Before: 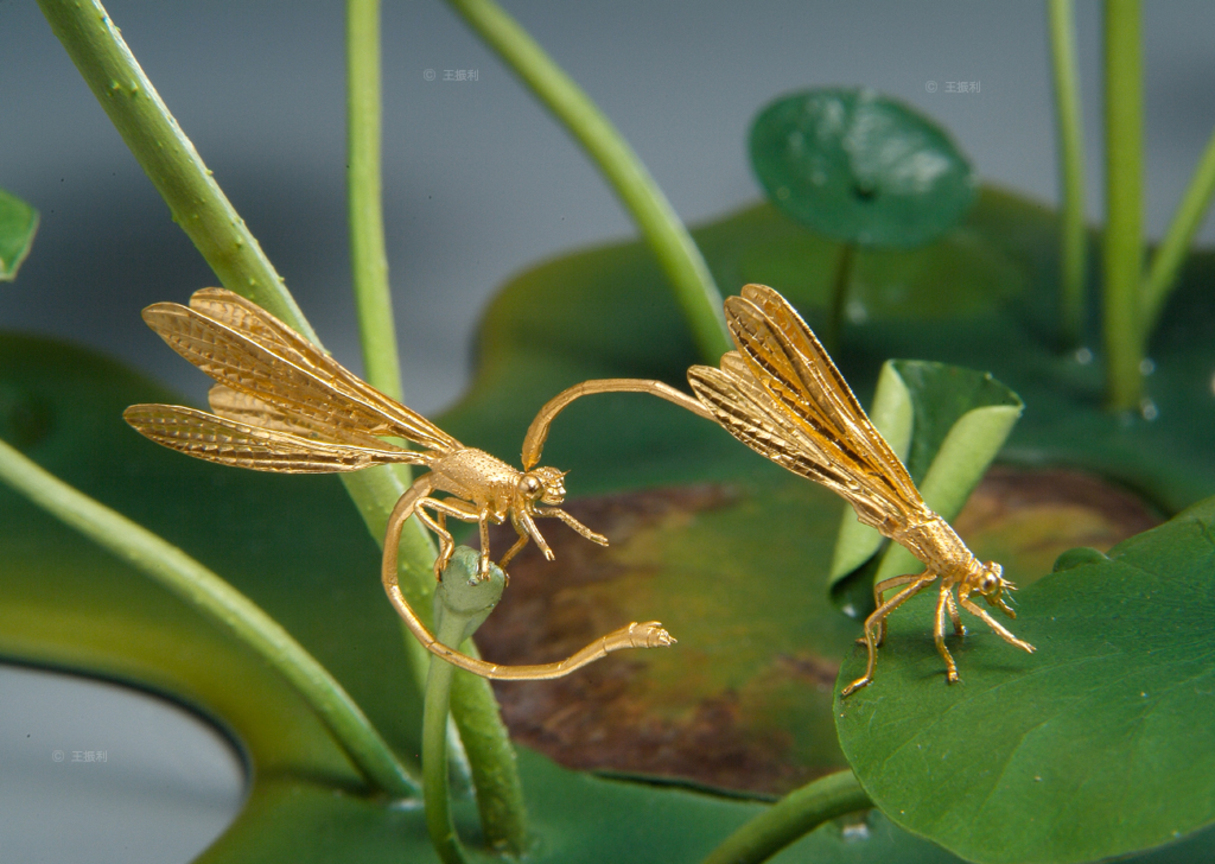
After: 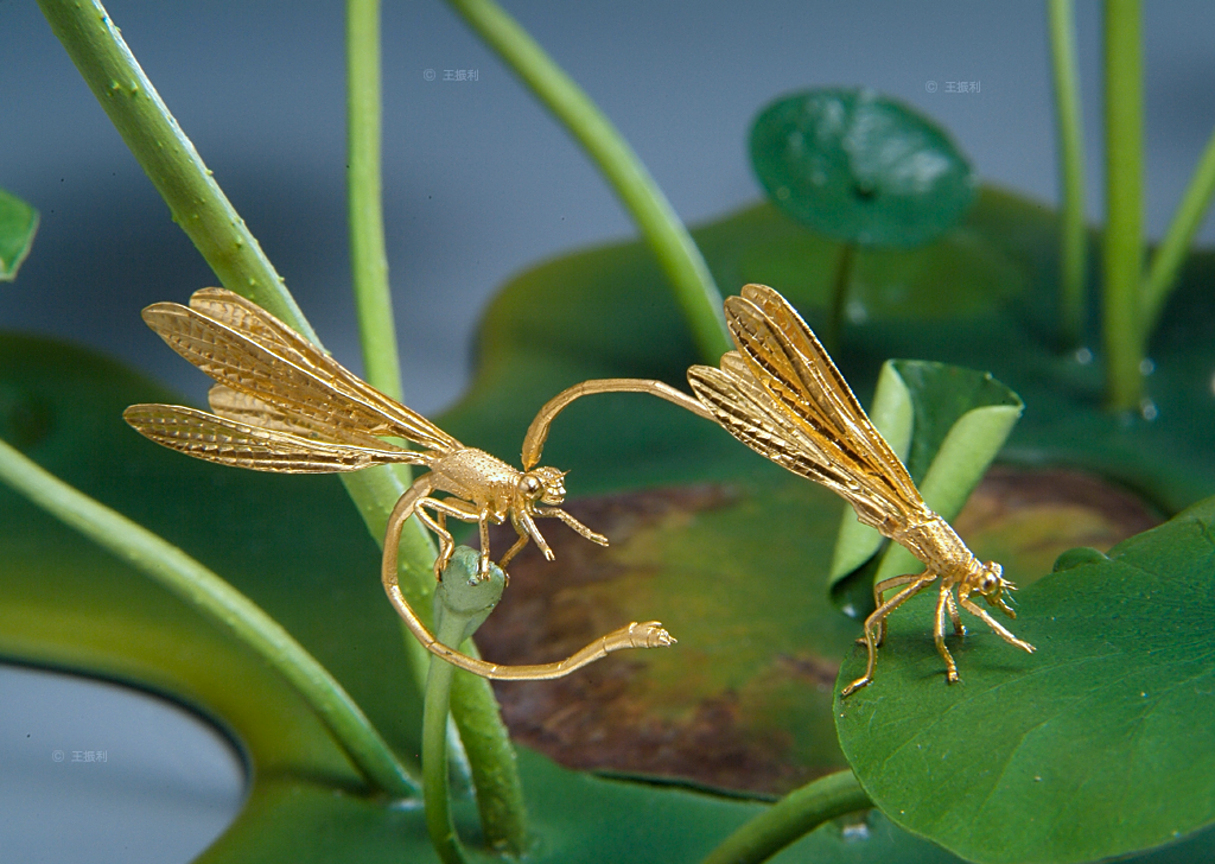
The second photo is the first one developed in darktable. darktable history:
base curve: exposure shift 0, preserve colors none
sharpen: on, module defaults
color calibration: output R [0.994, 0.059, -0.119, 0], output G [-0.036, 1.09, -0.119, 0], output B [0.078, -0.108, 0.961, 0], illuminant custom, x 0.371, y 0.382, temperature 4281.14 K
